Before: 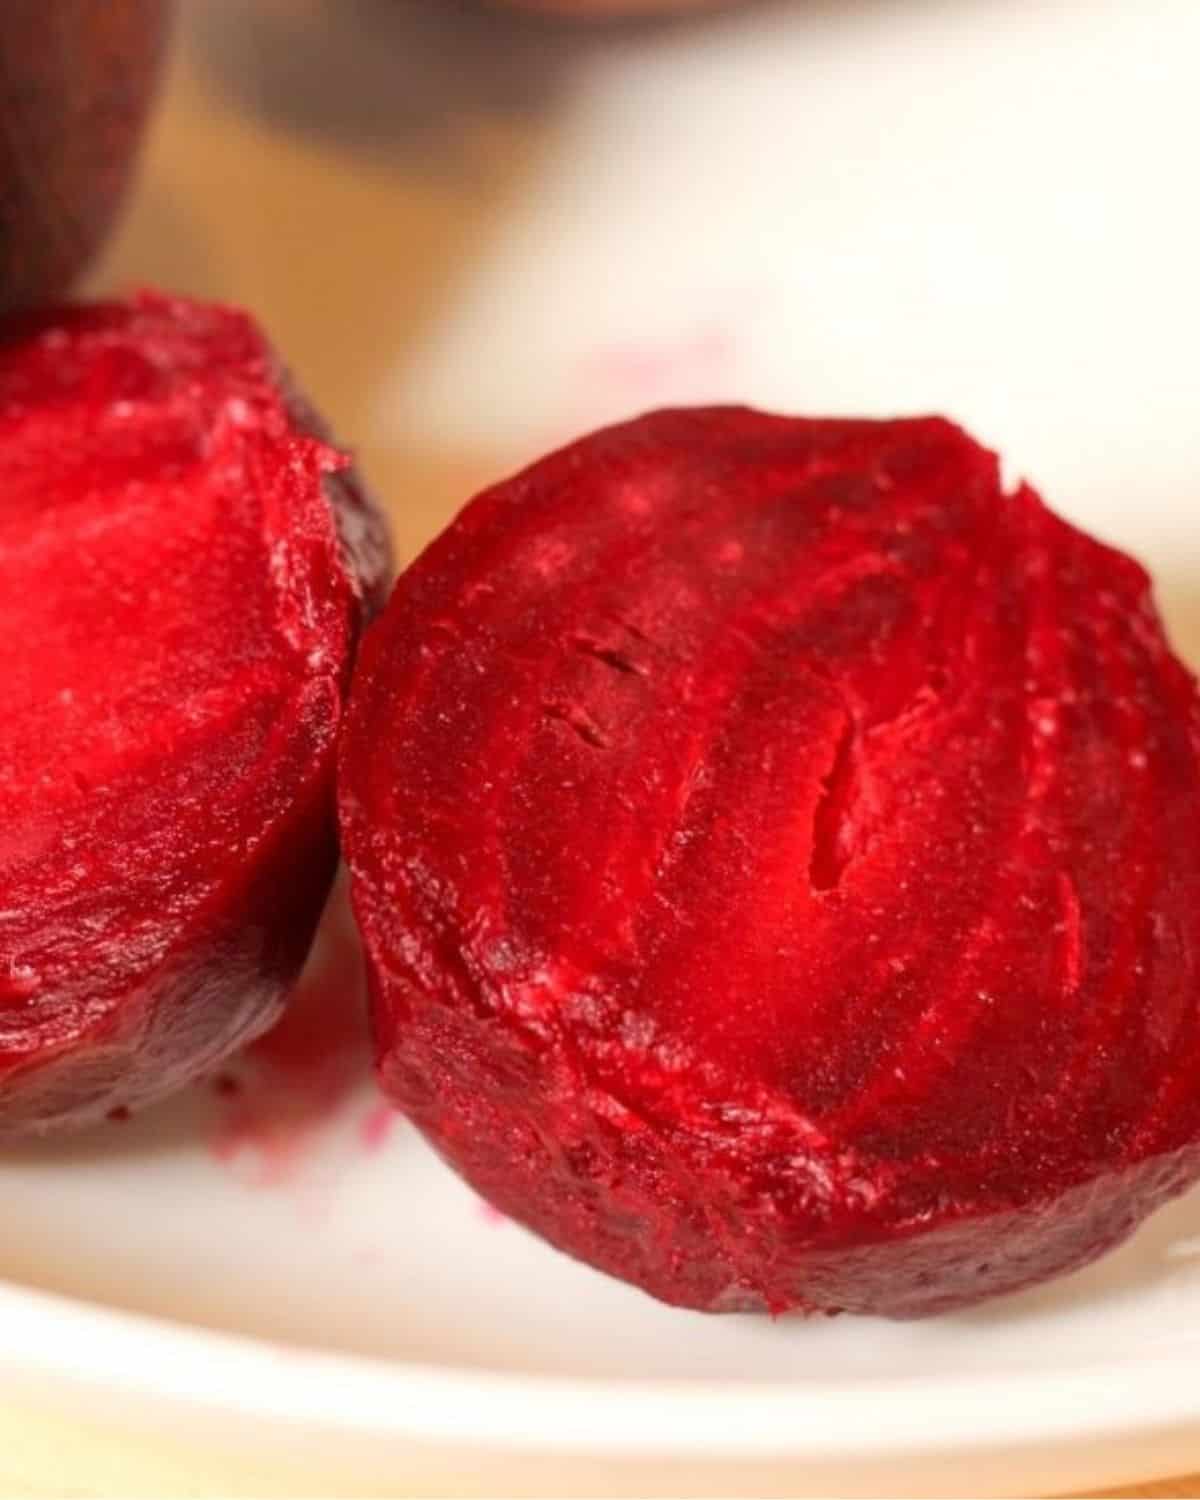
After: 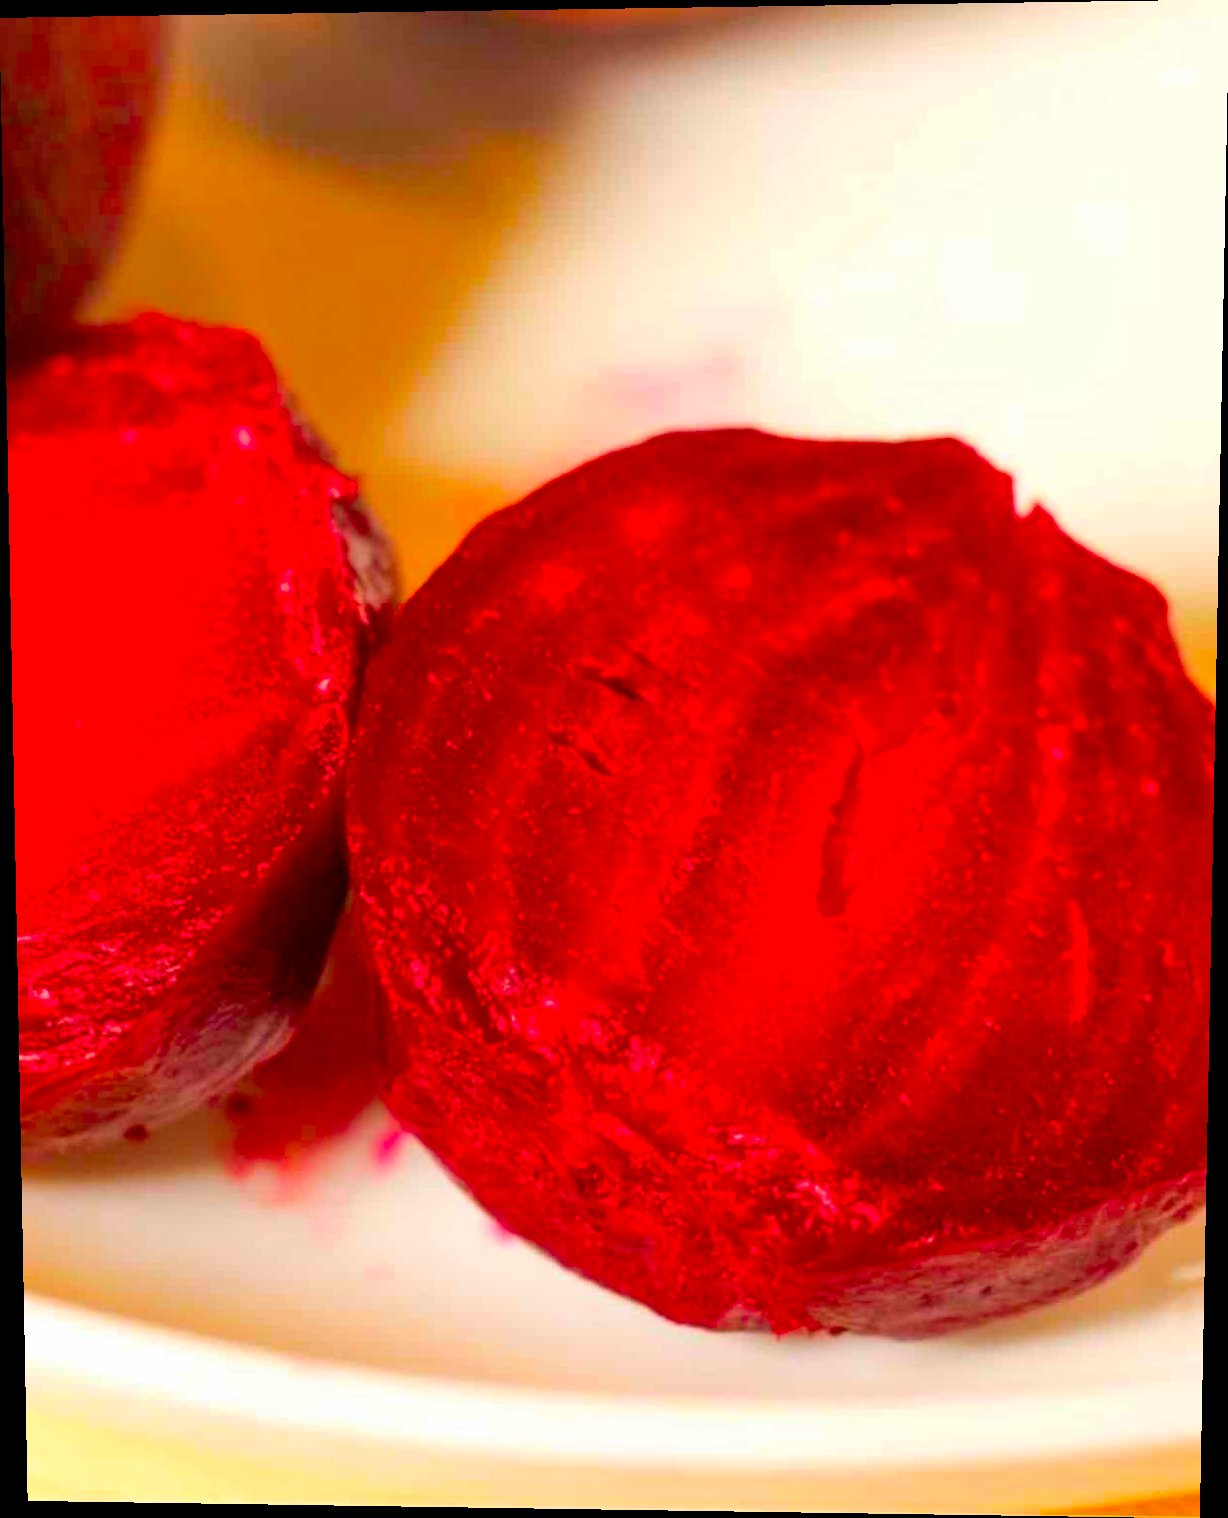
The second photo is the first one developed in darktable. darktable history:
shadows and highlights: shadows 32, highlights -32, soften with gaussian
color correction: saturation 1.34
rotate and perspective: lens shift (vertical) 0.048, lens shift (horizontal) -0.024, automatic cropping off
color balance rgb: linear chroma grading › global chroma 15%, perceptual saturation grading › global saturation 30%
